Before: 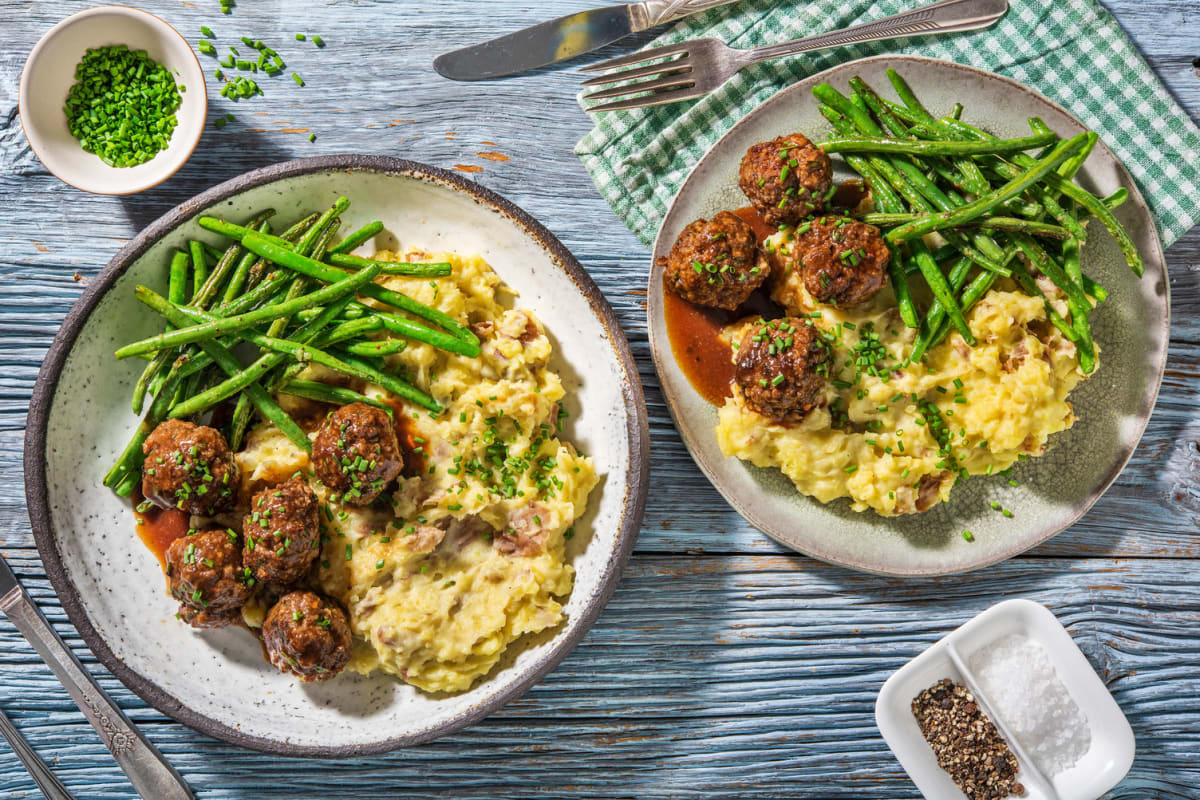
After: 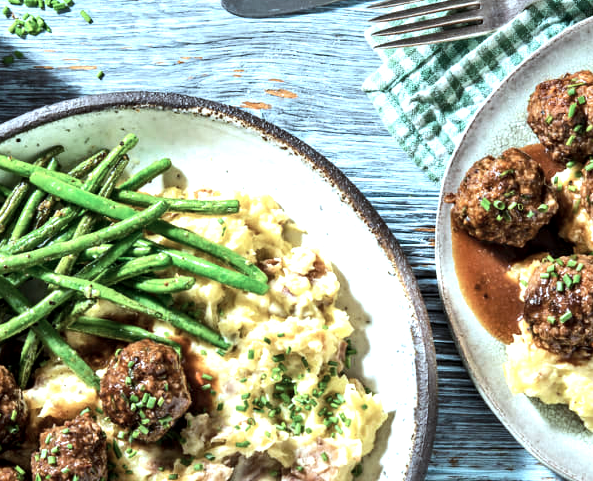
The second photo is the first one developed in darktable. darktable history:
crop: left 17.723%, top 7.902%, right 32.855%, bottom 31.925%
tone equalizer: -8 EV -0.757 EV, -7 EV -0.727 EV, -6 EV -0.575 EV, -5 EV -0.424 EV, -3 EV 0.385 EV, -2 EV 0.6 EV, -1 EV 0.693 EV, +0 EV 0.723 EV, edges refinement/feathering 500, mask exposure compensation -1.57 EV, preserve details no
color correction: highlights a* -13.2, highlights b* -17.83, saturation 0.714
exposure: black level correction 0.005, exposure 0.281 EV, compensate exposure bias true, compensate highlight preservation false
